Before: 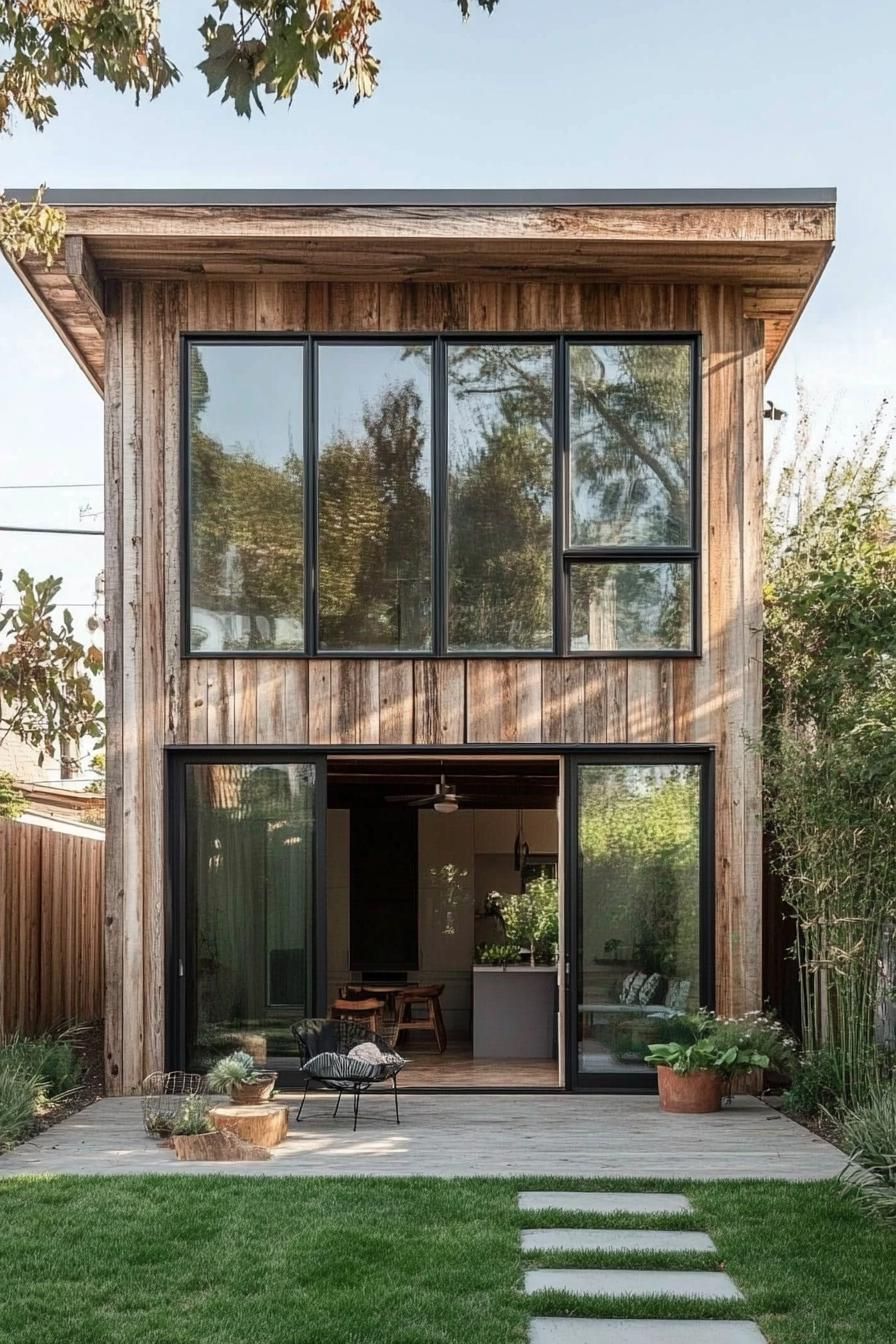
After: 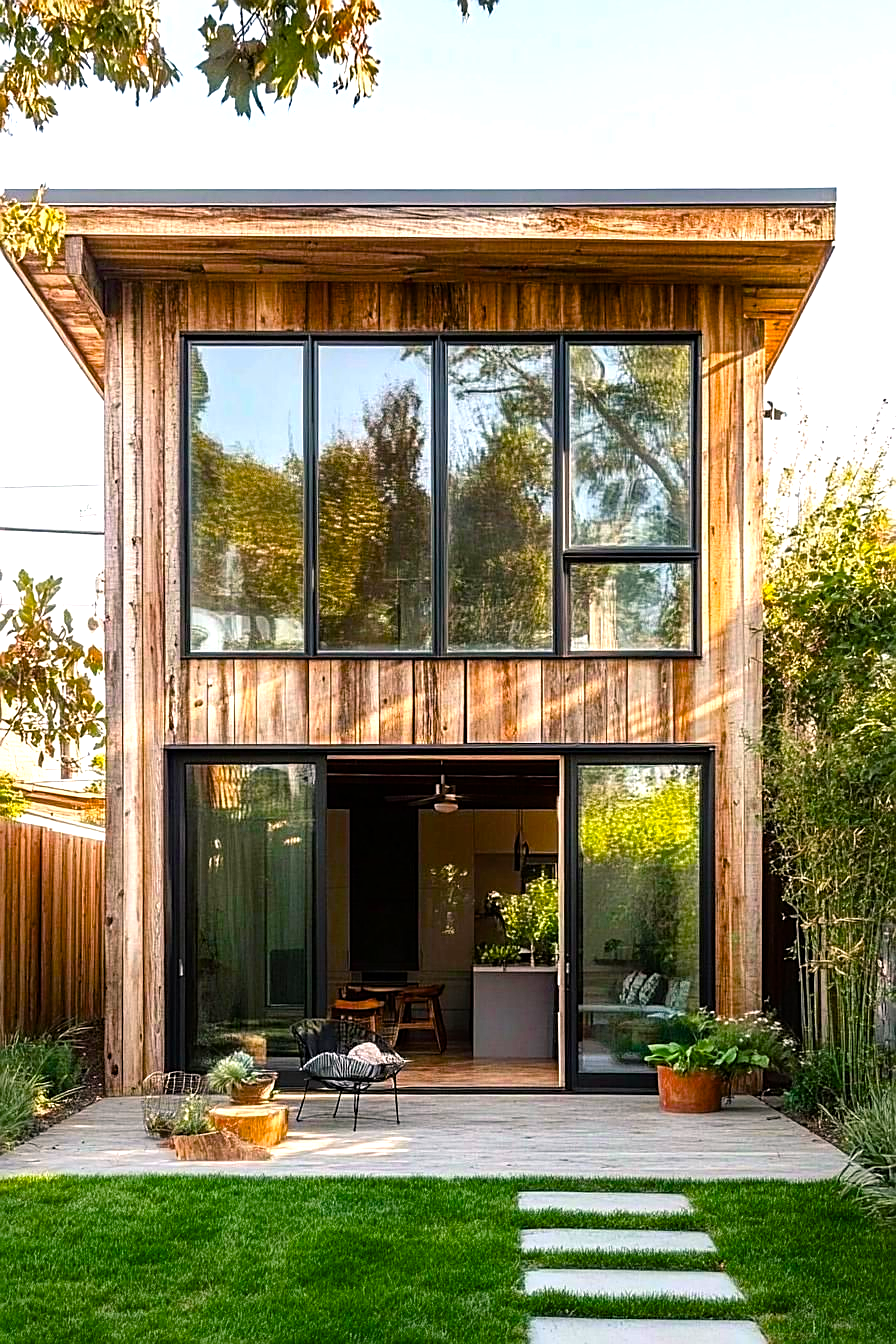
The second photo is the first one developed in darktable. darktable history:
color balance rgb: power › hue 212.67°, highlights gain › chroma 0.901%, highlights gain › hue 26.7°, linear chroma grading › global chroma 42.581%, perceptual saturation grading › global saturation 17.252%, global vibrance 6.863%, saturation formula JzAzBz (2021)
tone equalizer: -8 EV -0.741 EV, -7 EV -0.698 EV, -6 EV -0.564 EV, -5 EV -0.371 EV, -3 EV 0.375 EV, -2 EV 0.6 EV, -1 EV 0.678 EV, +0 EV 0.74 EV
sharpen: on, module defaults
